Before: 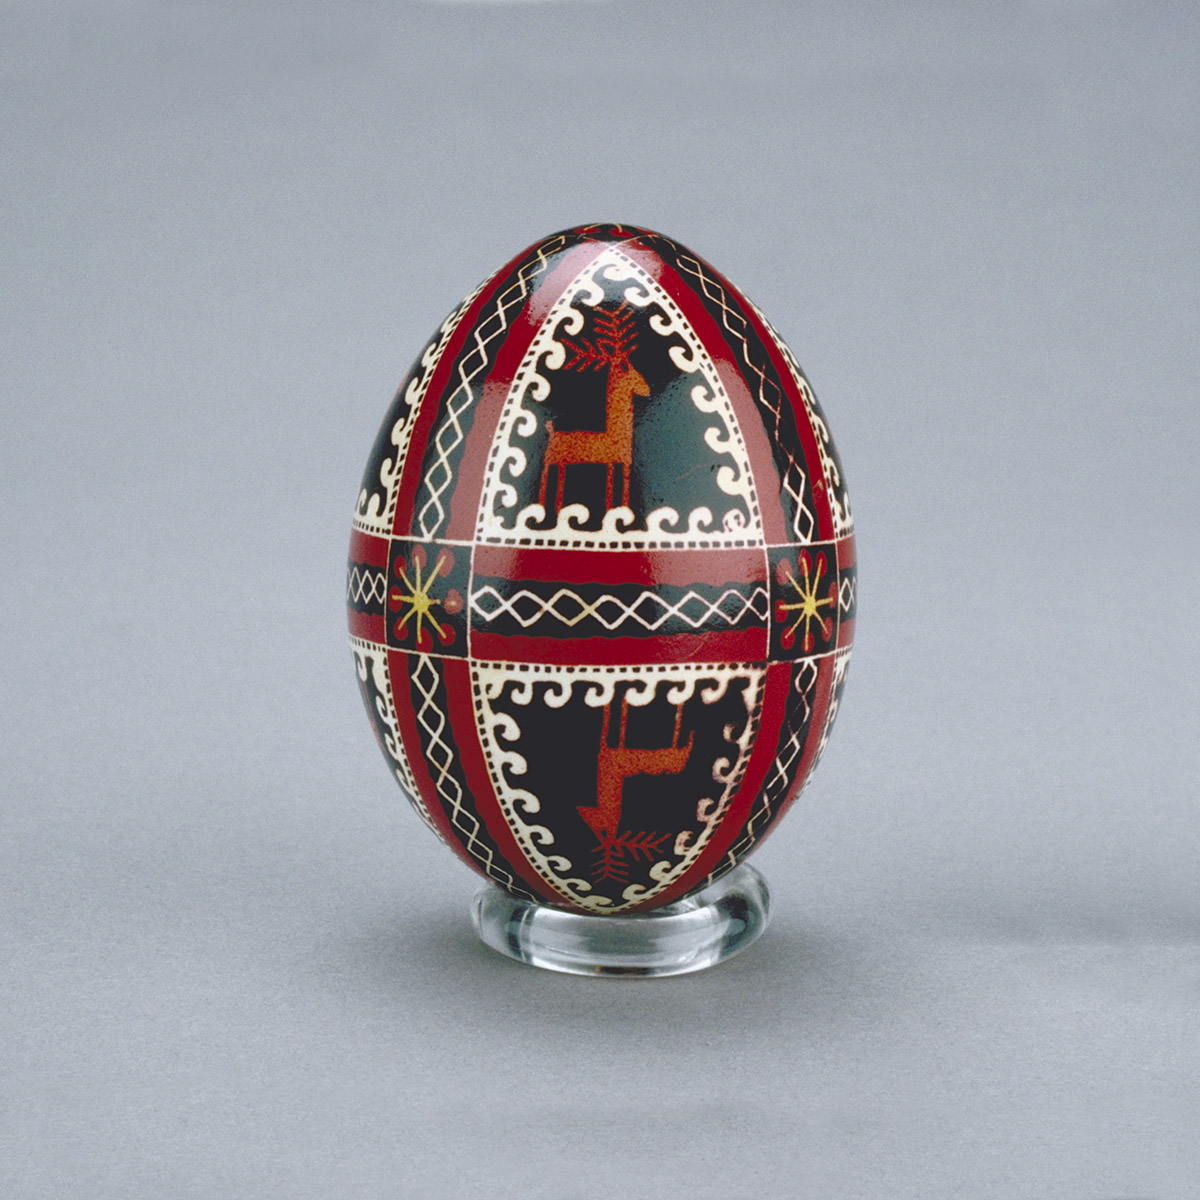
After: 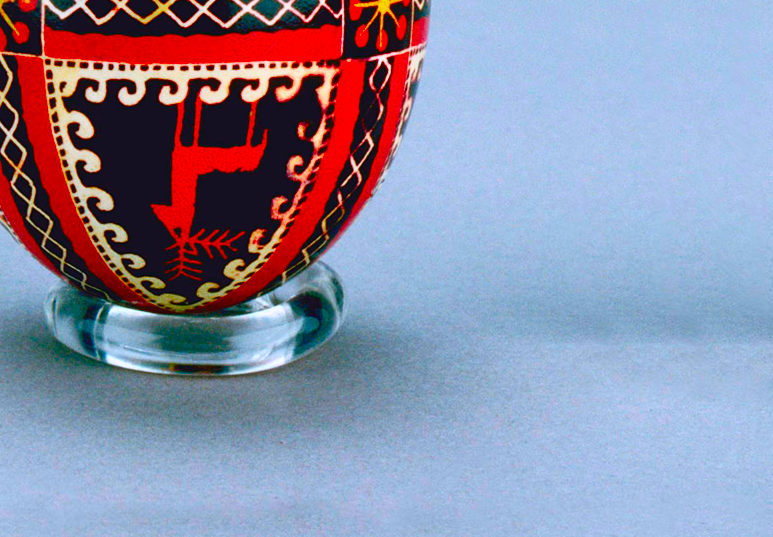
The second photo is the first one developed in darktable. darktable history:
contrast brightness saturation: contrast 0.19, brightness -0.11, saturation 0.21
crop and rotate: left 35.509%, top 50.238%, bottom 4.934%
exposure: compensate highlight preservation false
color correction: highlights a* 1.59, highlights b* -1.7, saturation 2.48
